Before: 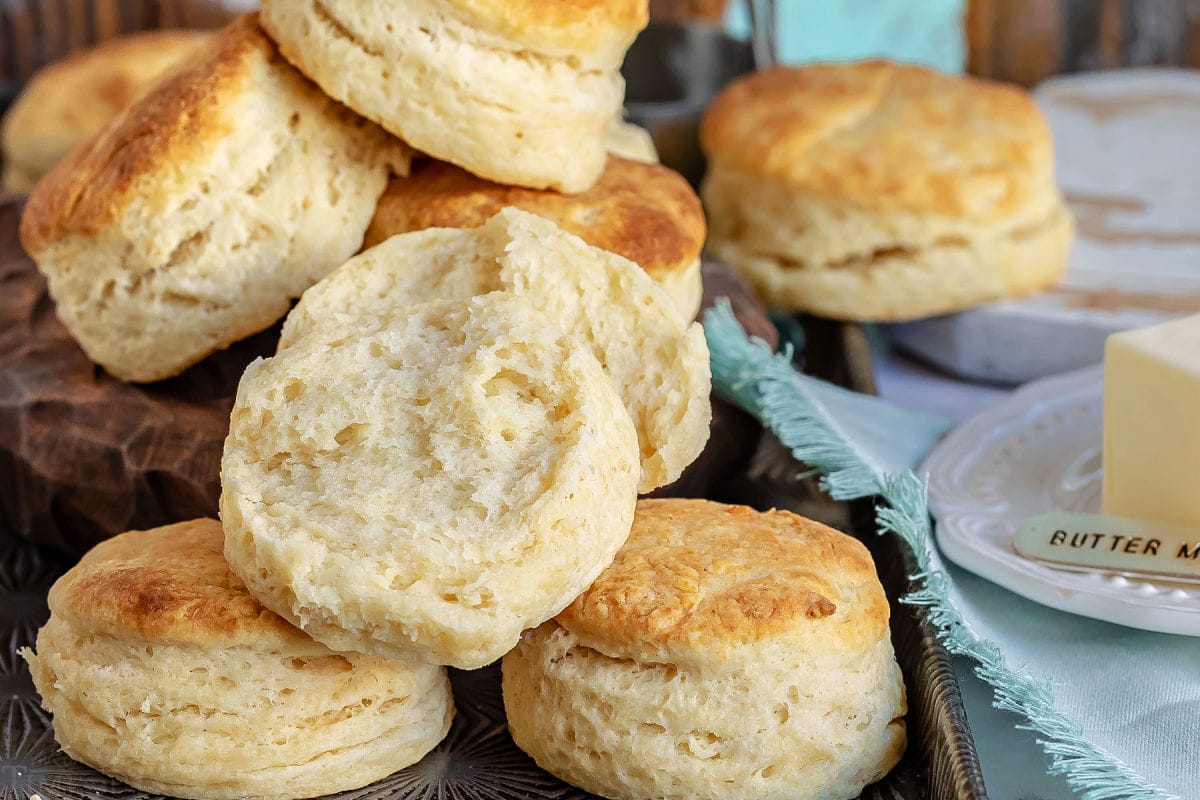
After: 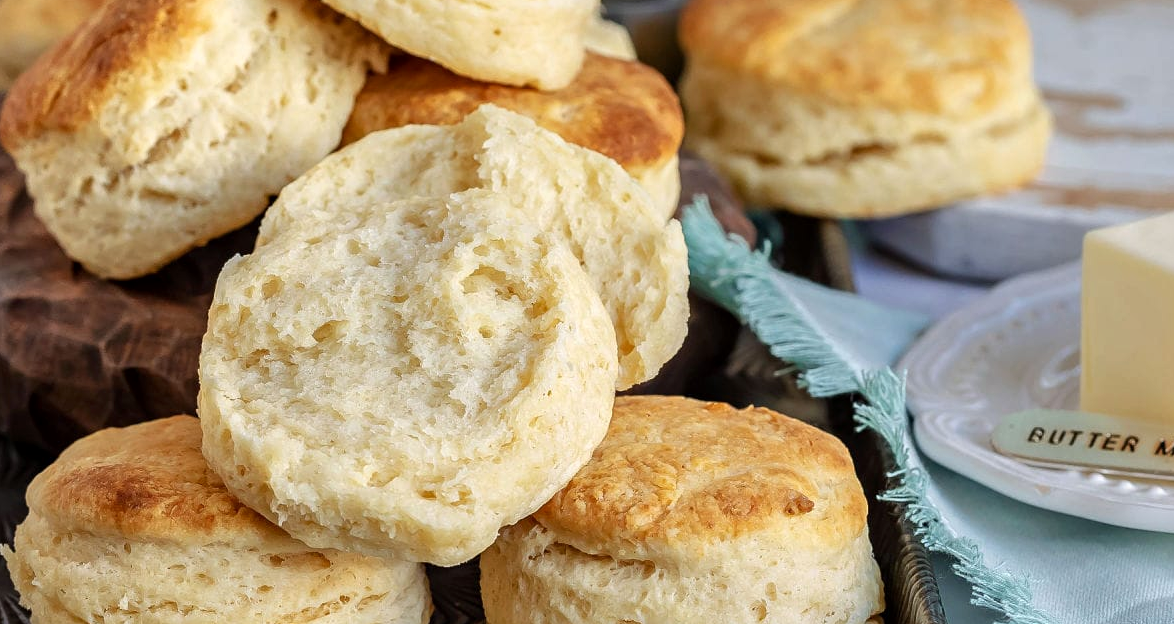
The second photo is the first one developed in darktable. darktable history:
local contrast: mode bilateral grid, contrast 20, coarseness 49, detail 119%, midtone range 0.2
crop and rotate: left 1.869%, top 12.965%, right 0.271%, bottom 8.911%
